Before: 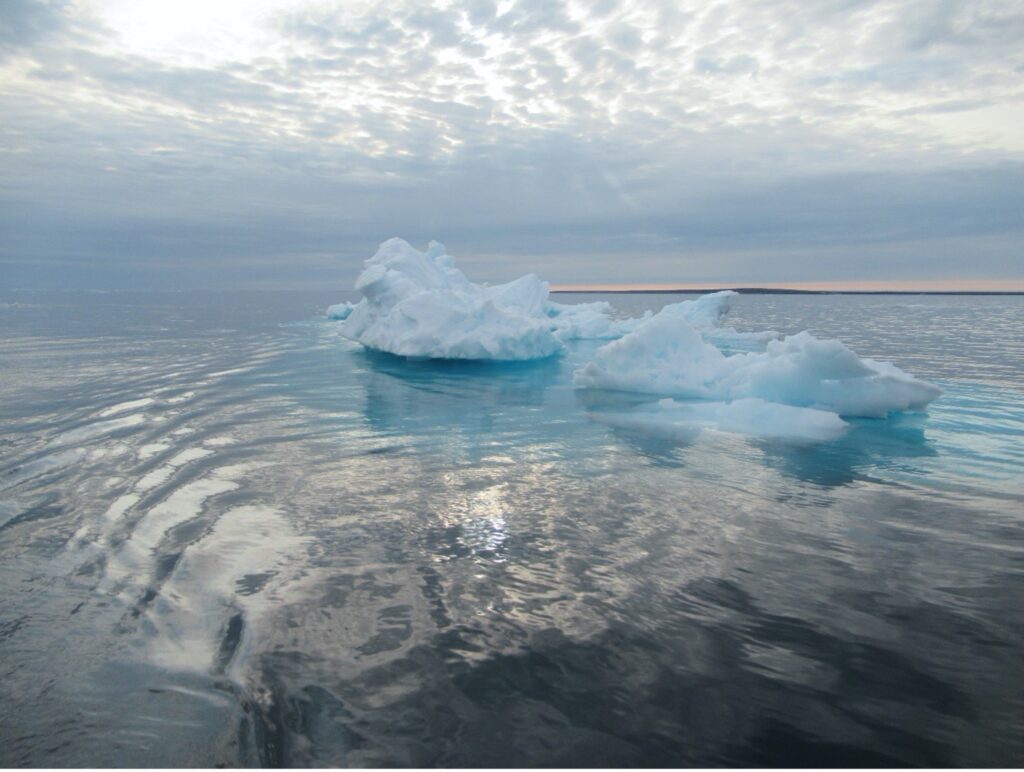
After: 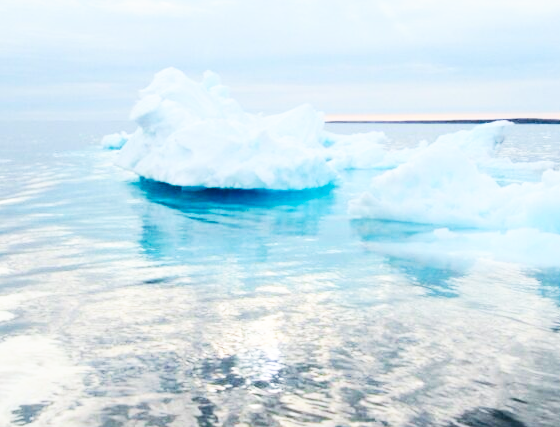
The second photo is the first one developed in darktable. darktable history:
crop and rotate: left 22.019%, top 22.123%, right 23.202%, bottom 22.511%
contrast brightness saturation: contrast 0.208, brightness -0.109, saturation 0.21
base curve: curves: ch0 [(0, 0) (0.007, 0.004) (0.027, 0.03) (0.046, 0.07) (0.207, 0.54) (0.442, 0.872) (0.673, 0.972) (1, 1)], preserve colors none
